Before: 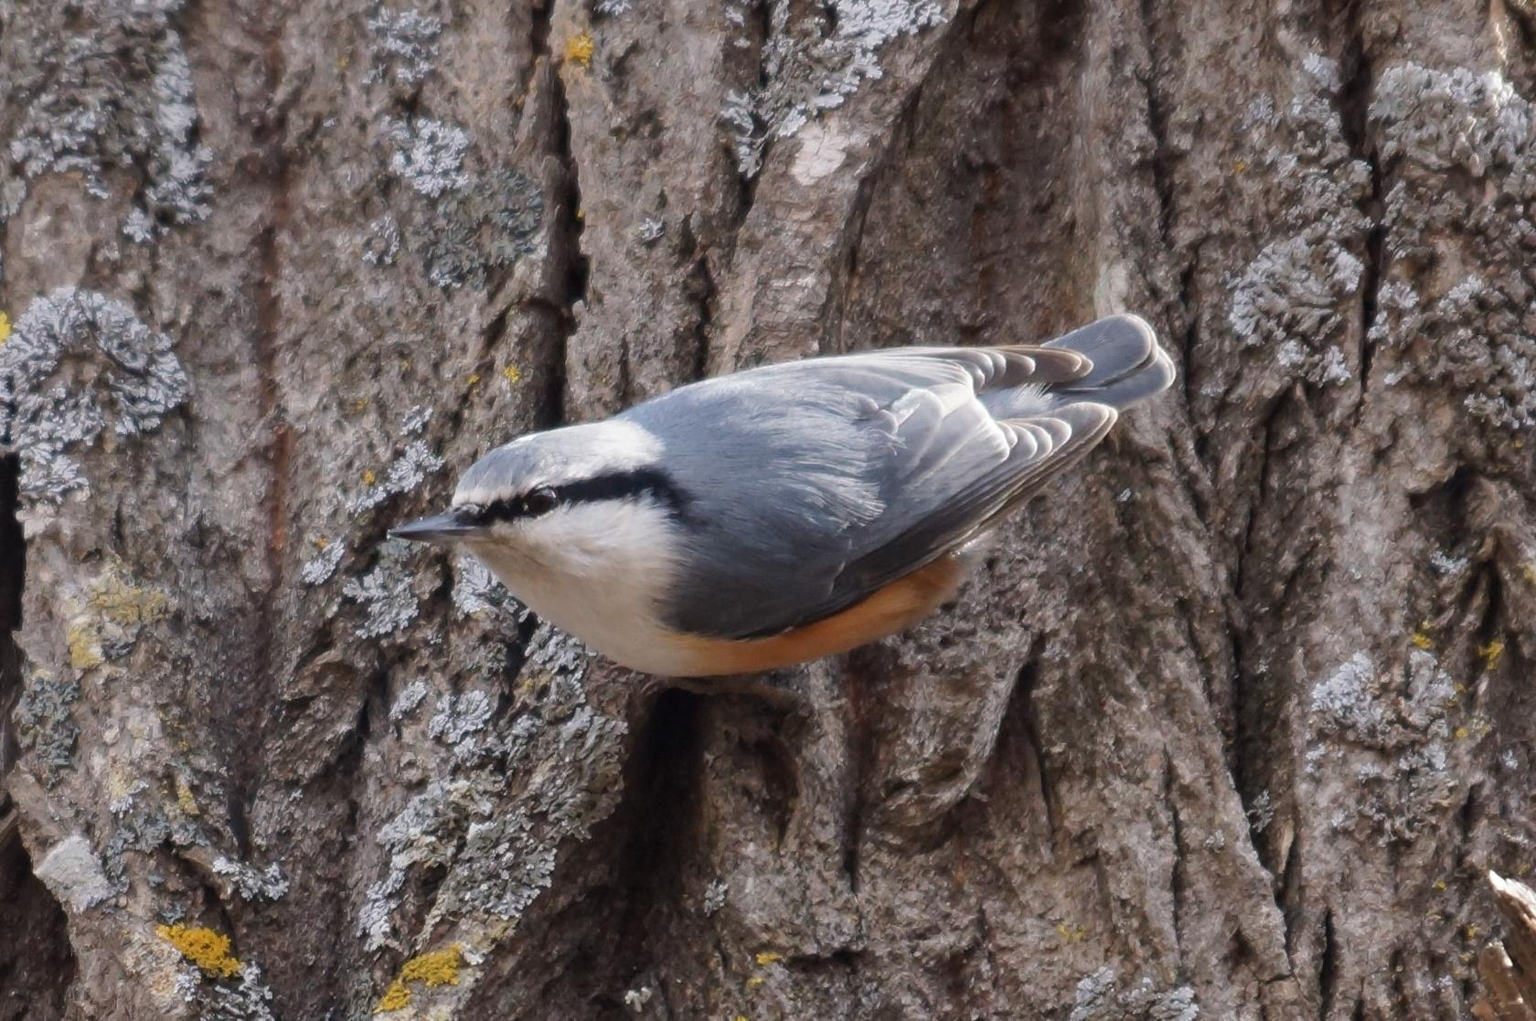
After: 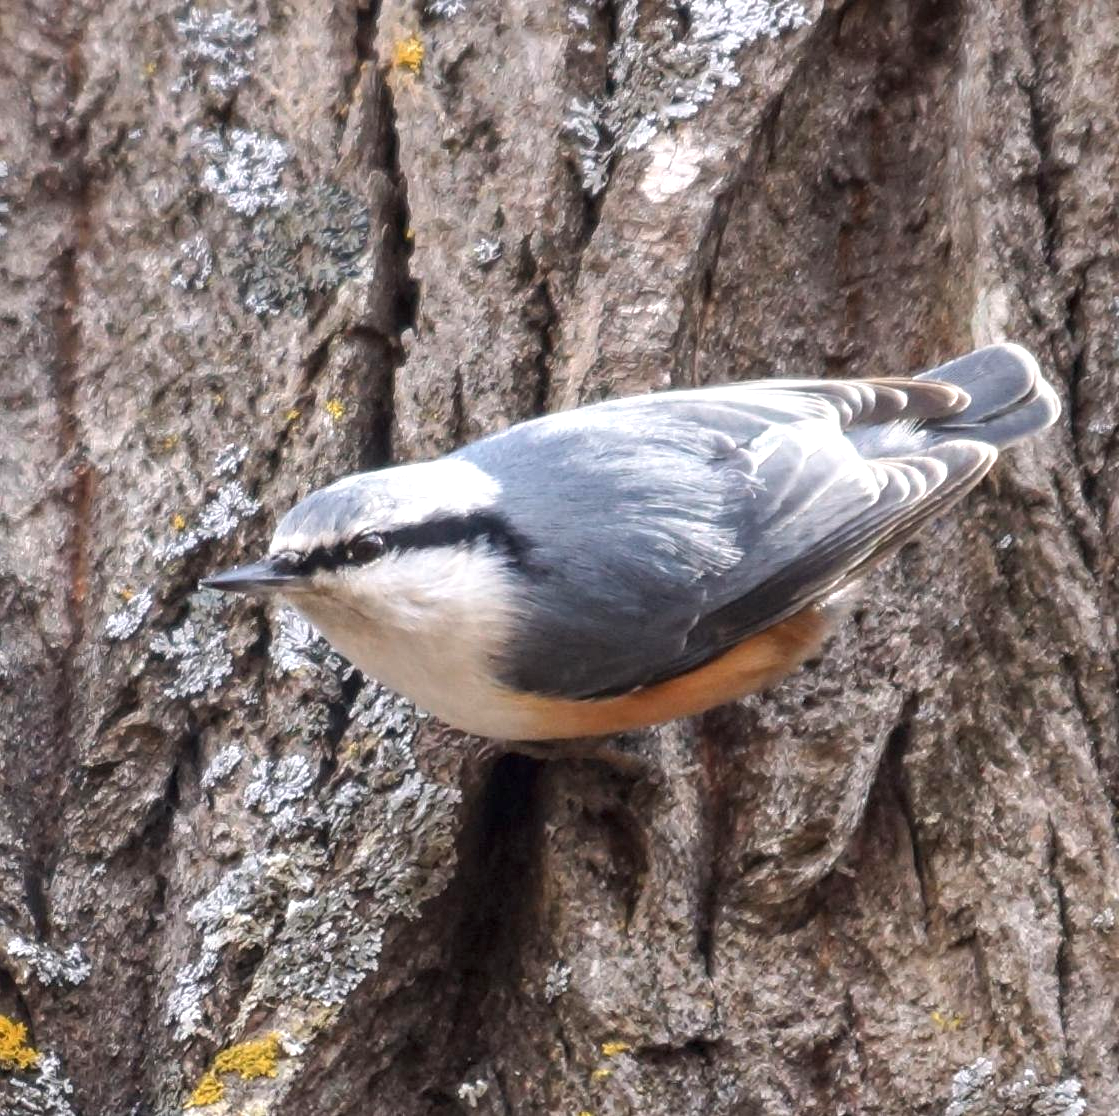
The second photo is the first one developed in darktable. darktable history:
levels: mode automatic
local contrast: on, module defaults
crop and rotate: left 13.437%, right 19.937%
exposure: black level correction 0, exposure 0.691 EV, compensate exposure bias true, compensate highlight preservation false
